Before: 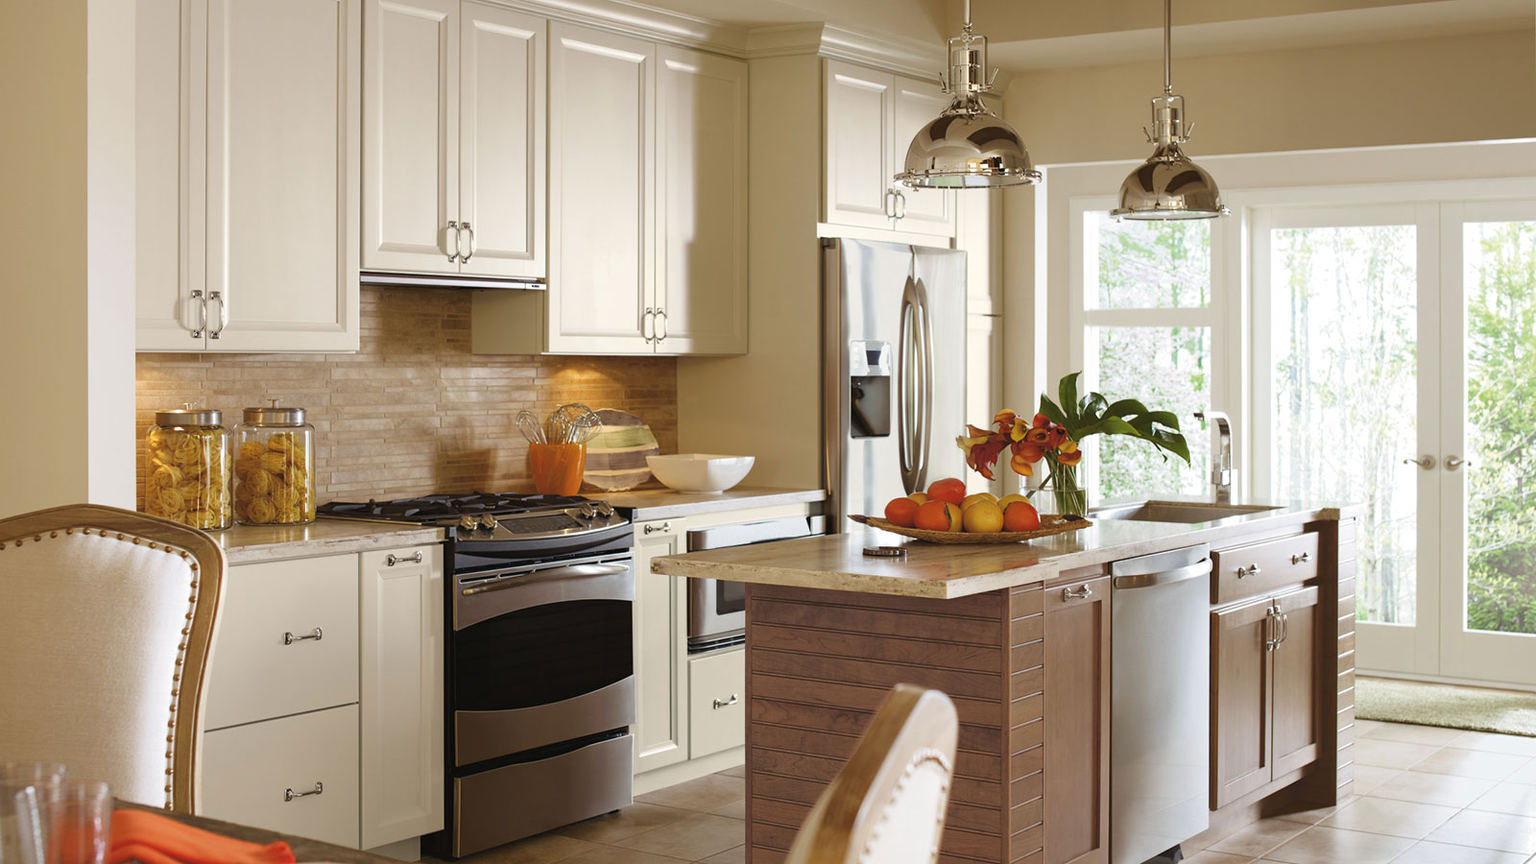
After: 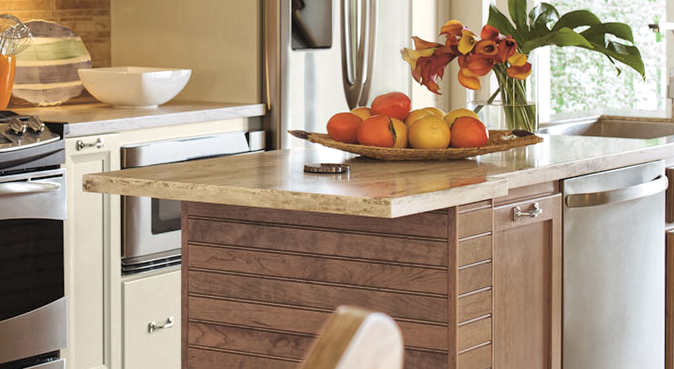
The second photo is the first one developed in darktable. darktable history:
crop: left 37.221%, top 45.169%, right 20.63%, bottom 13.777%
global tonemap: drago (1, 100), detail 1
